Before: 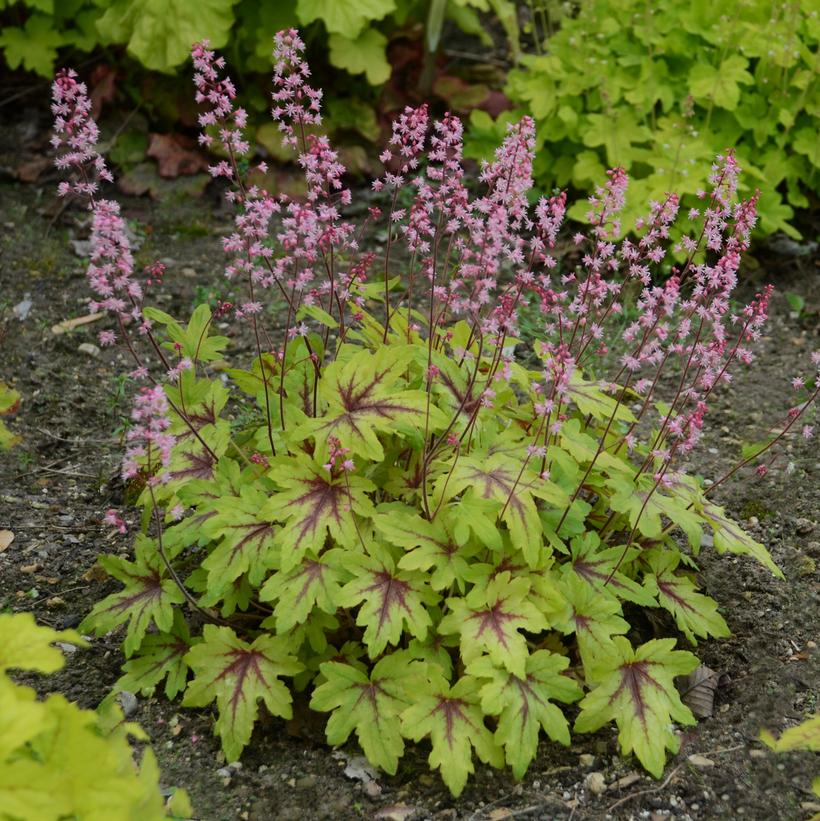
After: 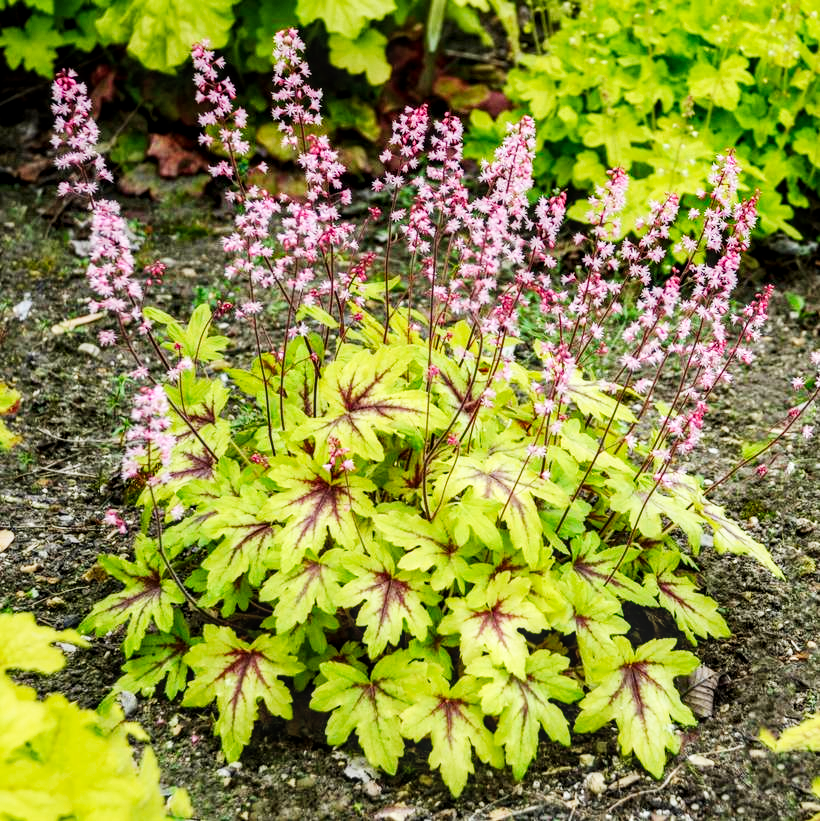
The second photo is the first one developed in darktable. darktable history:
local contrast: highlights 31%, detail 134%
base curve: curves: ch0 [(0, 0) (0.007, 0.004) (0.027, 0.03) (0.046, 0.07) (0.207, 0.54) (0.442, 0.872) (0.673, 0.972) (1, 1)], preserve colors none
